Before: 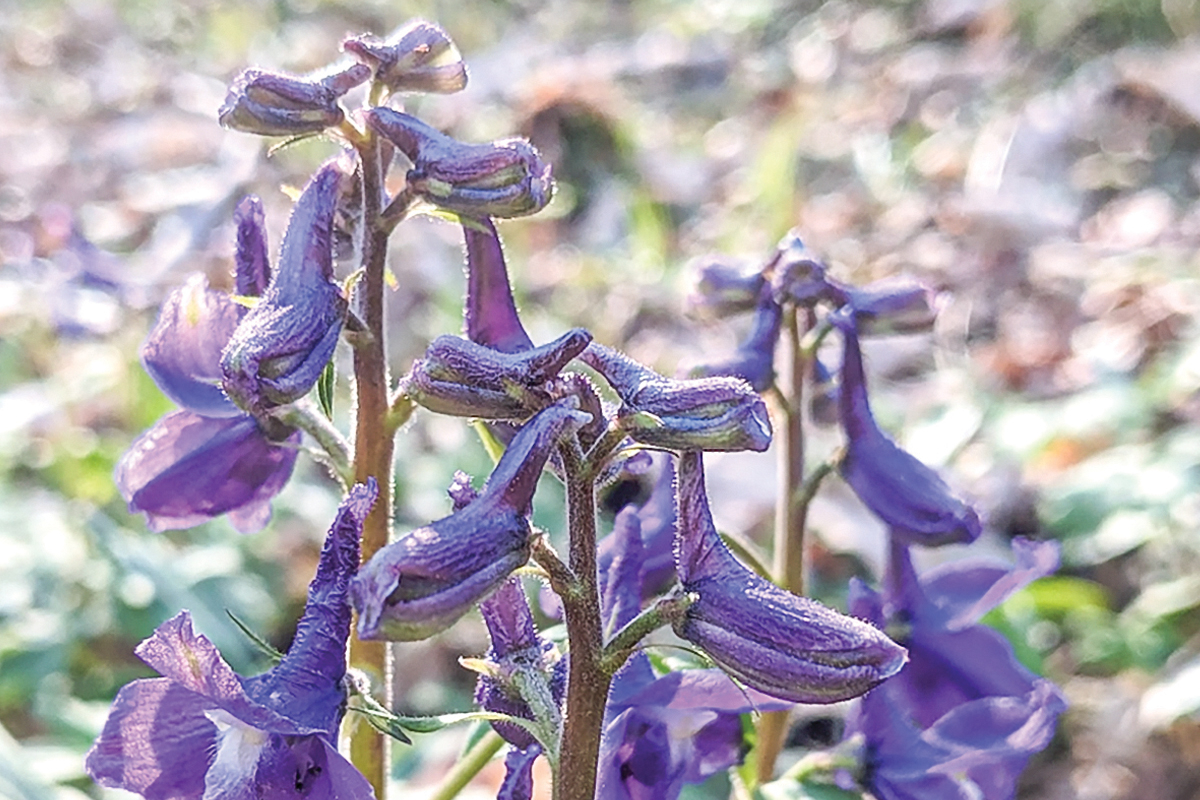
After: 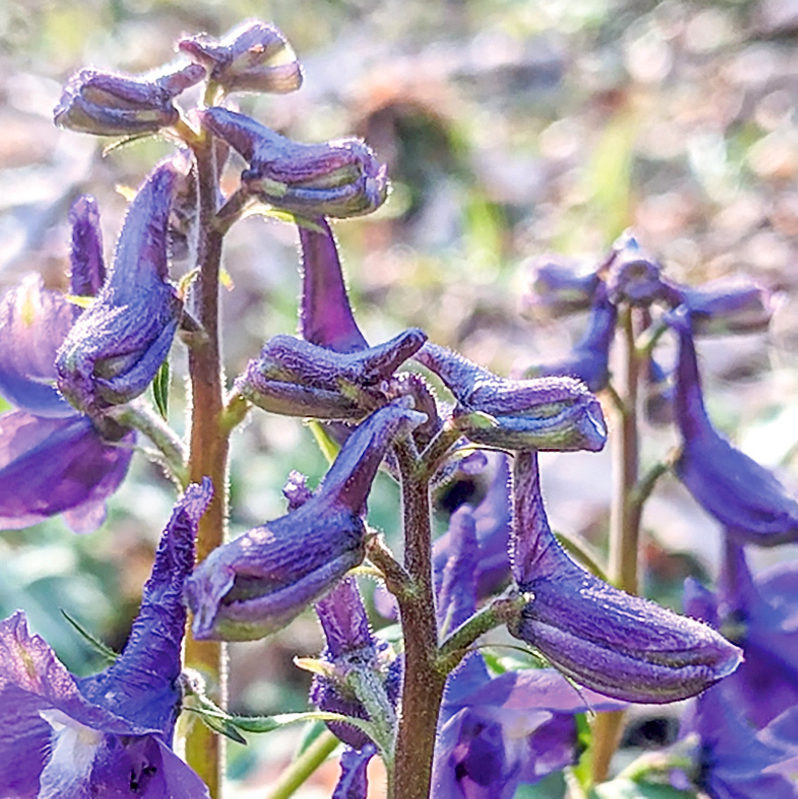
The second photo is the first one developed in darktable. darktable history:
crop and rotate: left 13.817%, right 19.634%
exposure: black level correction 0.011, compensate highlight preservation false
contrast brightness saturation: saturation 0.18
